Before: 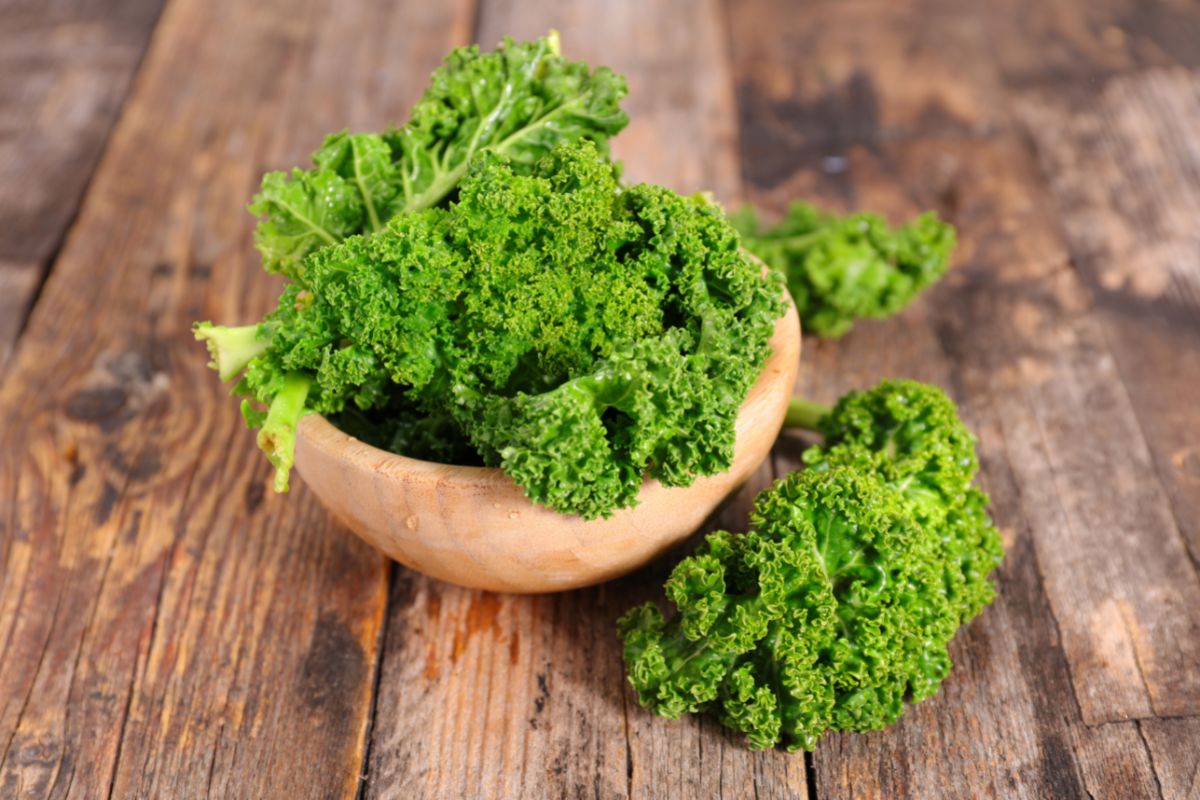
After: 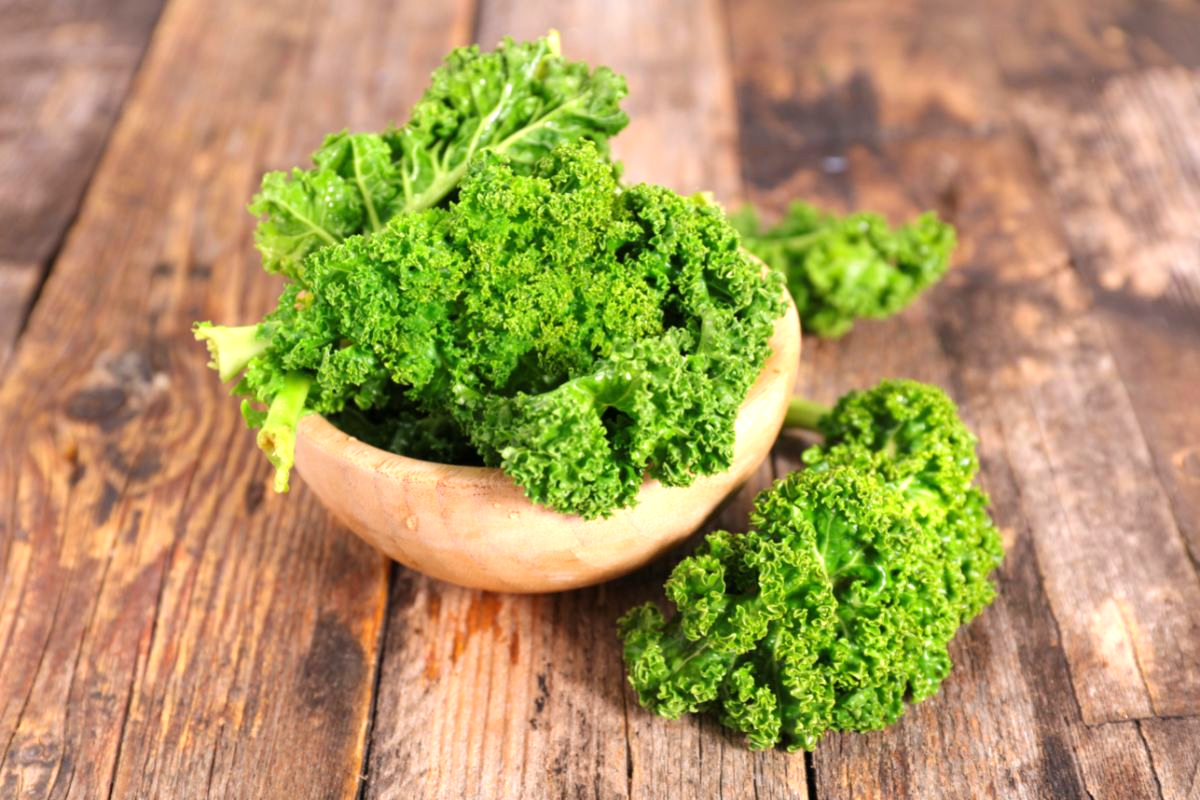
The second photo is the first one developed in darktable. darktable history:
velvia: strength 15.53%
exposure: exposure 0.558 EV, compensate highlight preservation false
